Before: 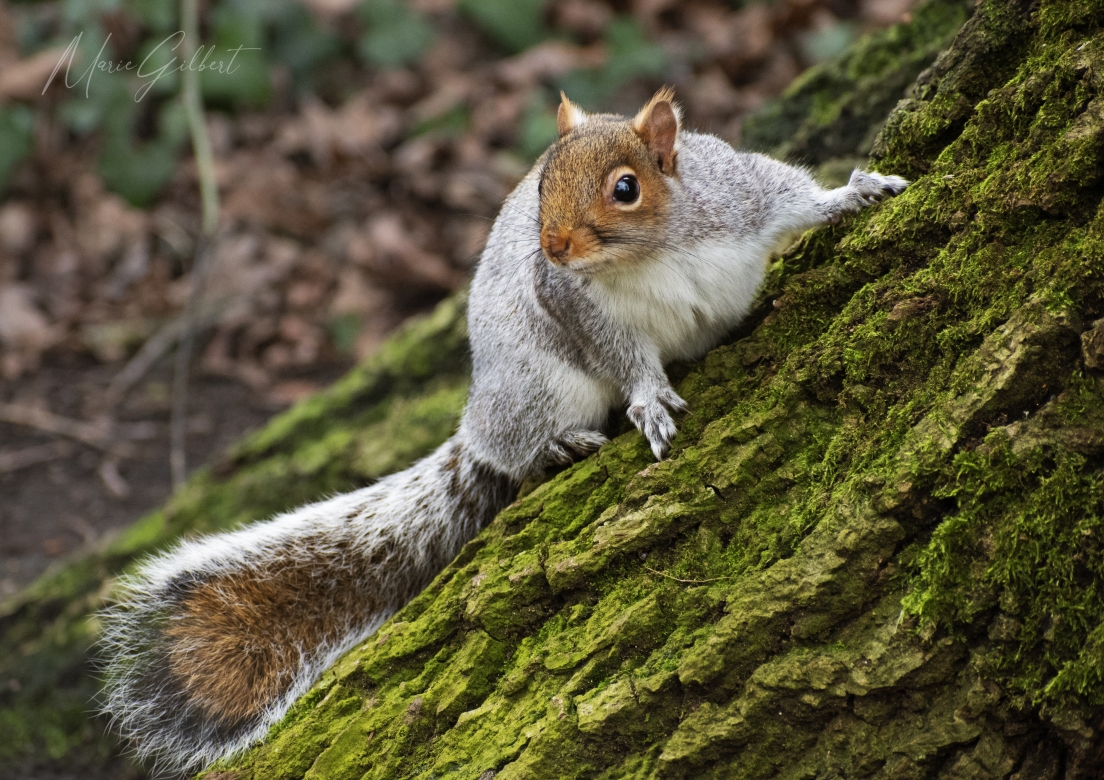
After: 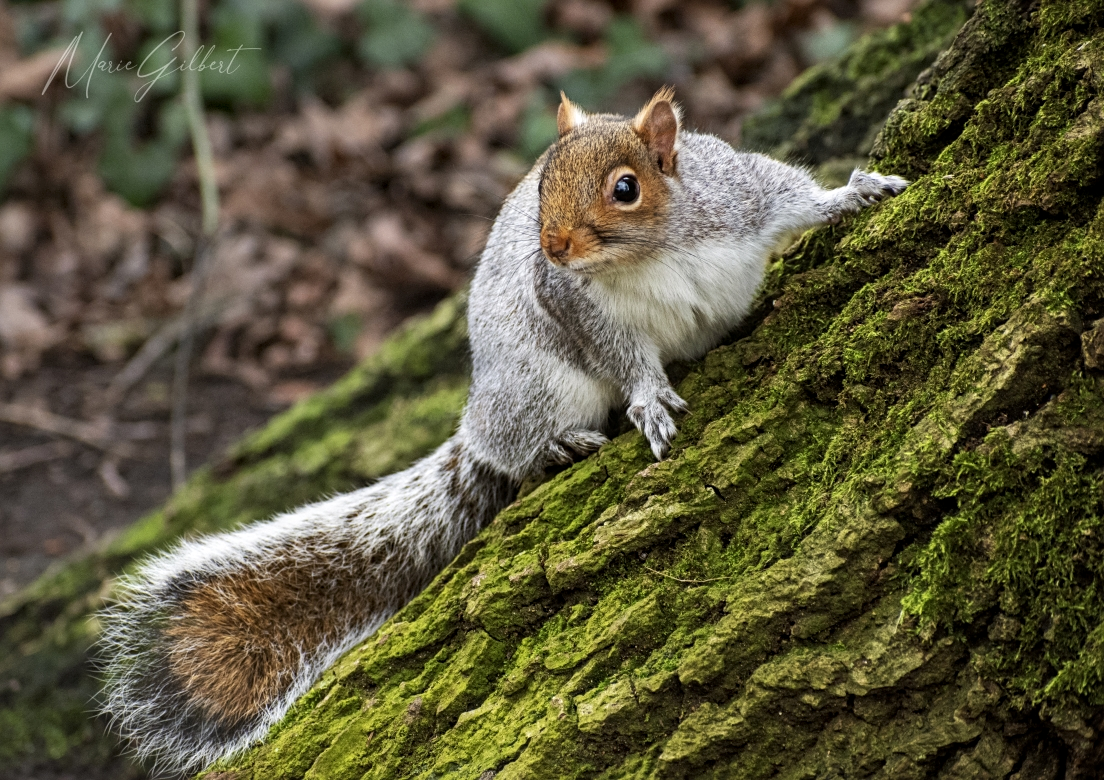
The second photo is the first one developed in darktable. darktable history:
local contrast: on, module defaults
sharpen: amount 0.211
